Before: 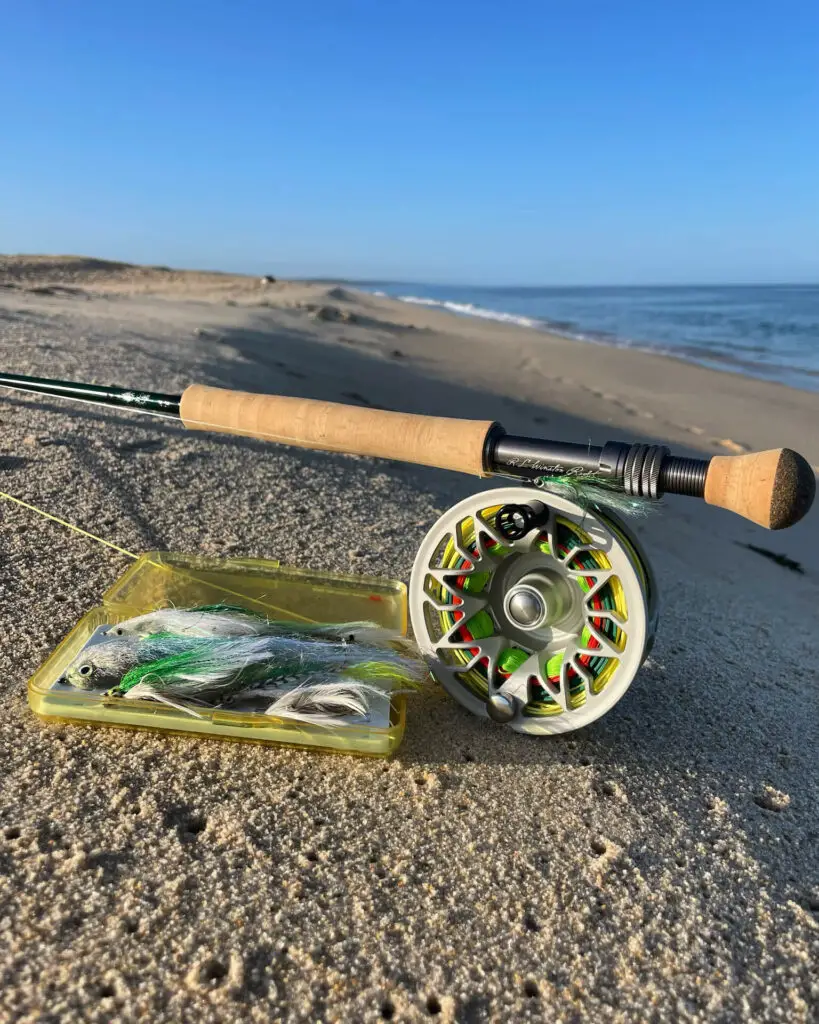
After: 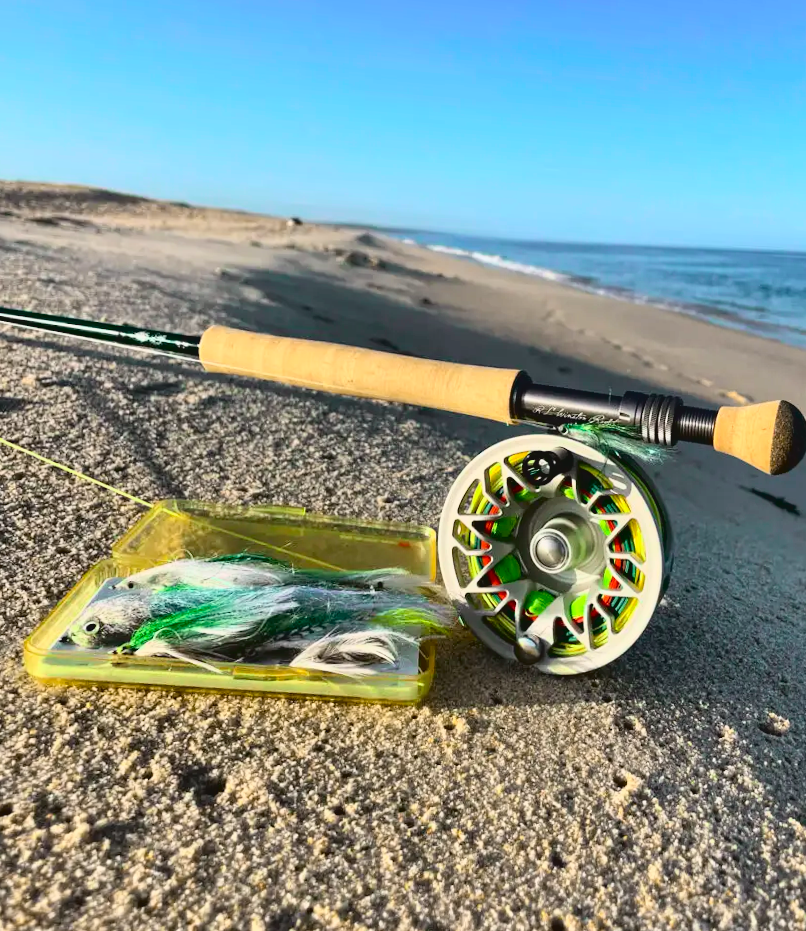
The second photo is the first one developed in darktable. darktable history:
rotate and perspective: rotation -0.013°, lens shift (vertical) -0.027, lens shift (horizontal) 0.178, crop left 0.016, crop right 0.989, crop top 0.082, crop bottom 0.918
tone curve: curves: ch0 [(0, 0.049) (0.113, 0.084) (0.285, 0.301) (0.673, 0.796) (0.845, 0.932) (0.994, 0.971)]; ch1 [(0, 0) (0.456, 0.424) (0.498, 0.5) (0.57, 0.557) (0.631, 0.635) (1, 1)]; ch2 [(0, 0) (0.395, 0.398) (0.44, 0.456) (0.502, 0.507) (0.55, 0.559) (0.67, 0.702) (1, 1)], color space Lab, independent channels, preserve colors none
color balance: output saturation 110%
